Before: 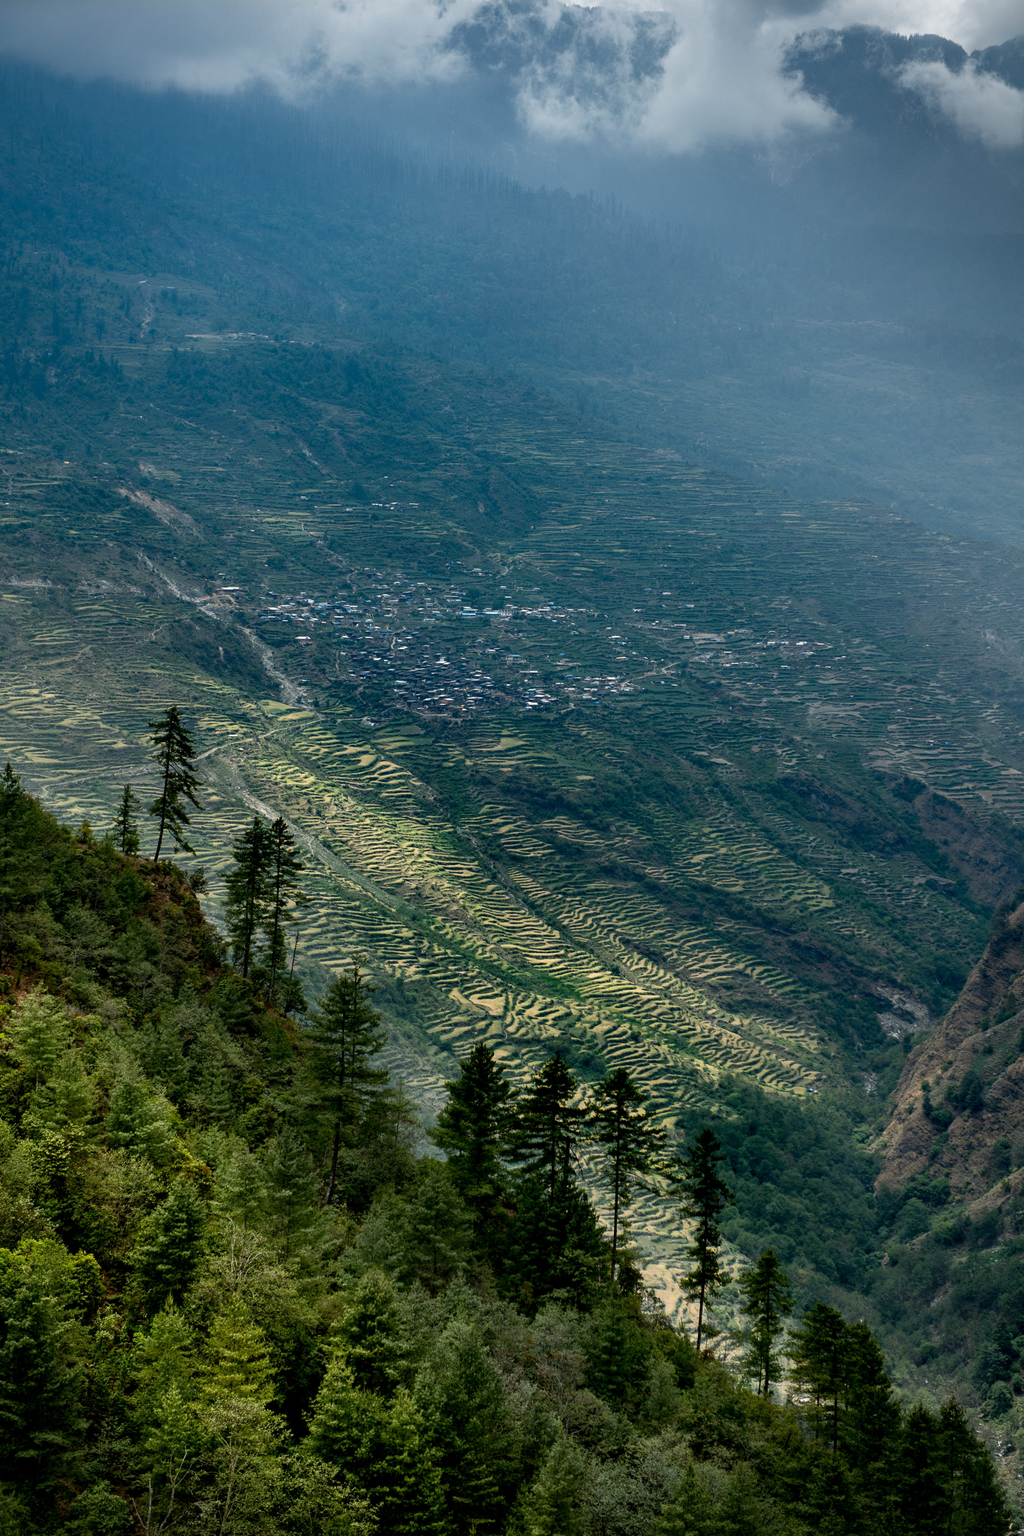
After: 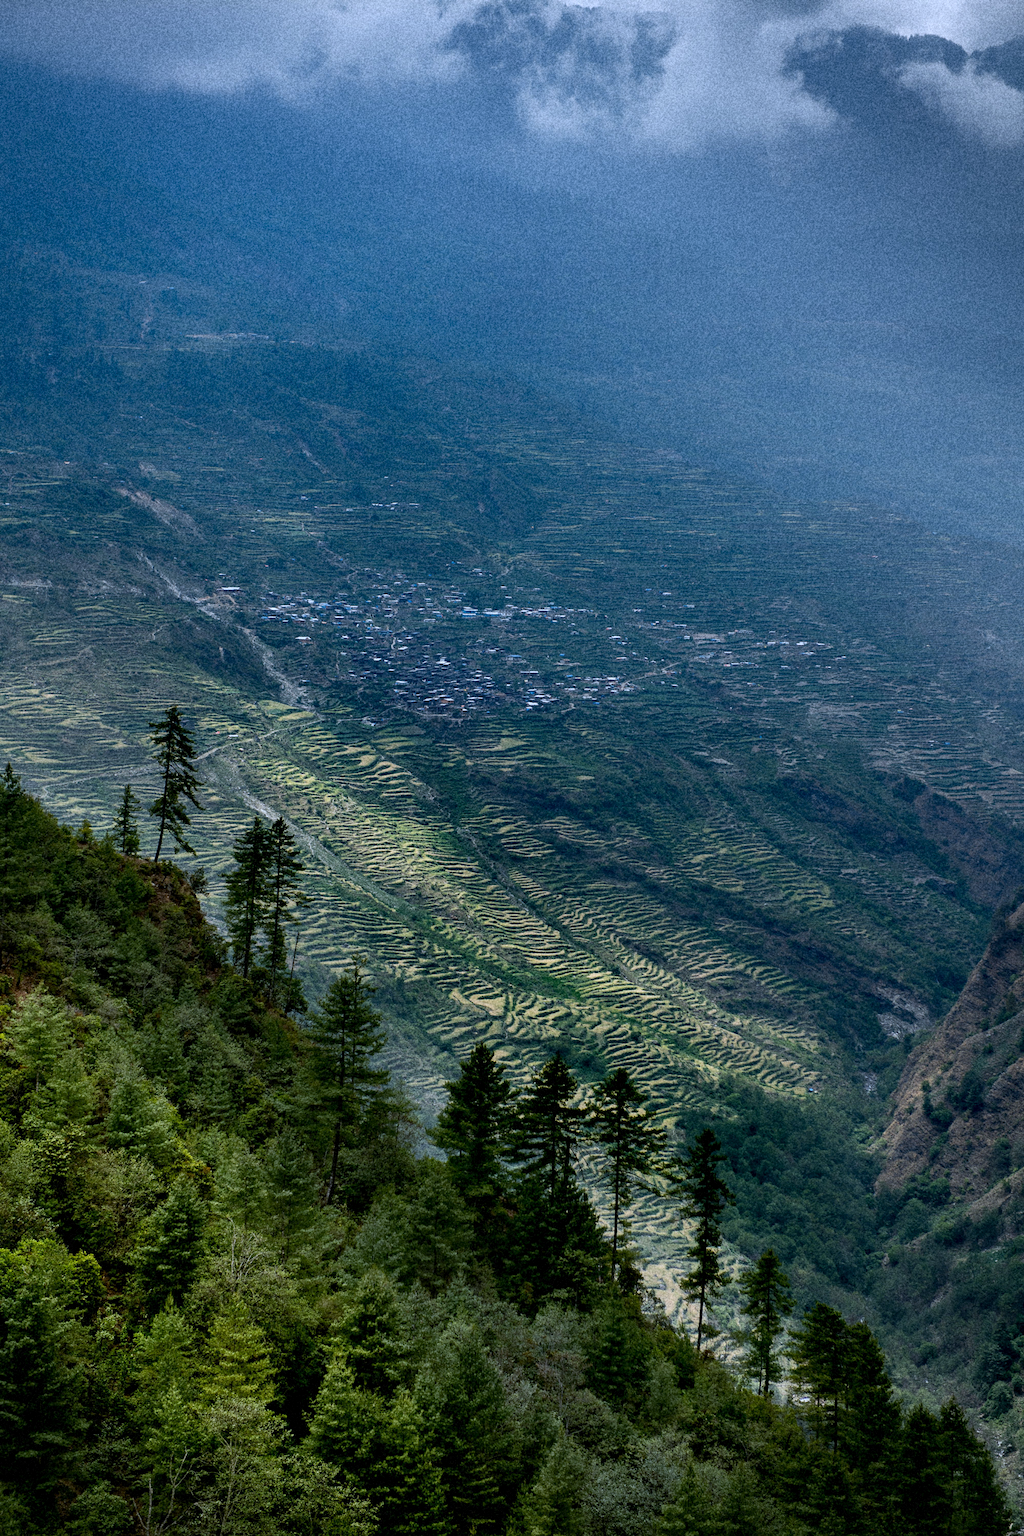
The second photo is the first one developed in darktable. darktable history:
white balance: red 0.948, green 1.02, blue 1.176
exposure: black level correction 0.001, exposure 0.5 EV, compensate exposure bias true, compensate highlight preservation false
grain: coarseness 14.49 ISO, strength 48.04%, mid-tones bias 35%
